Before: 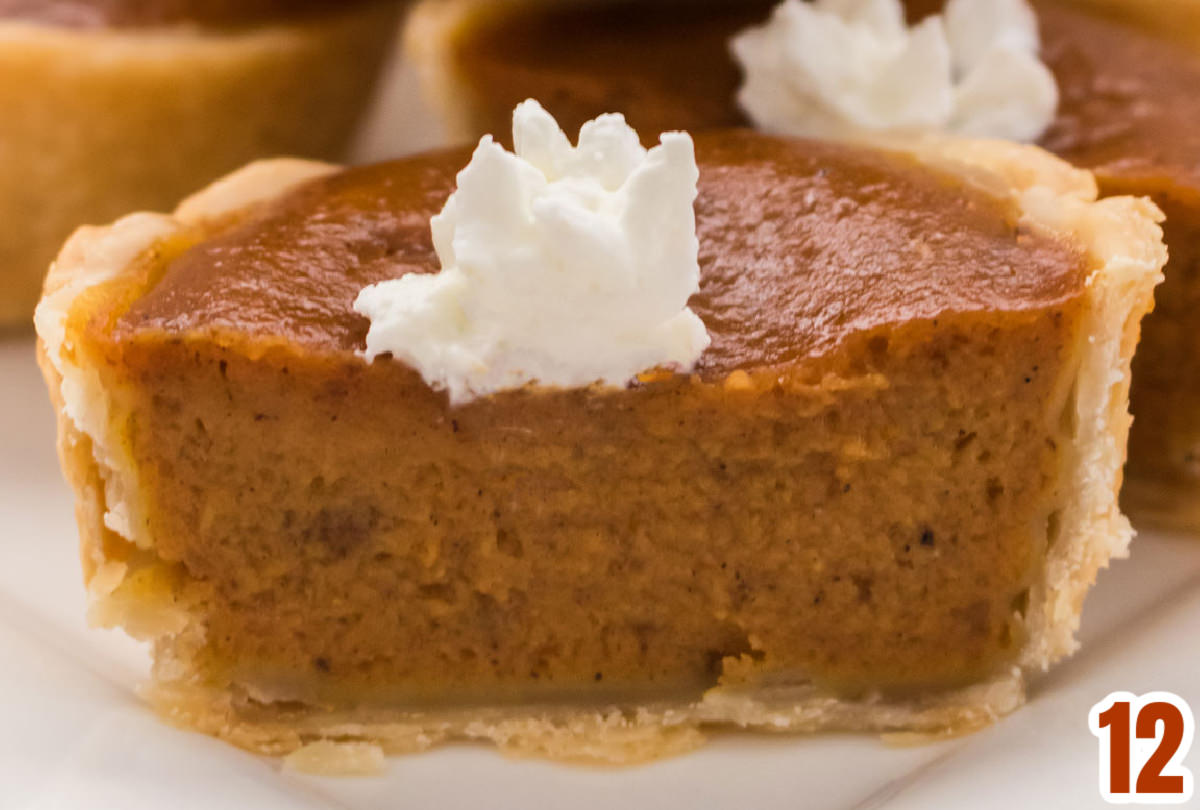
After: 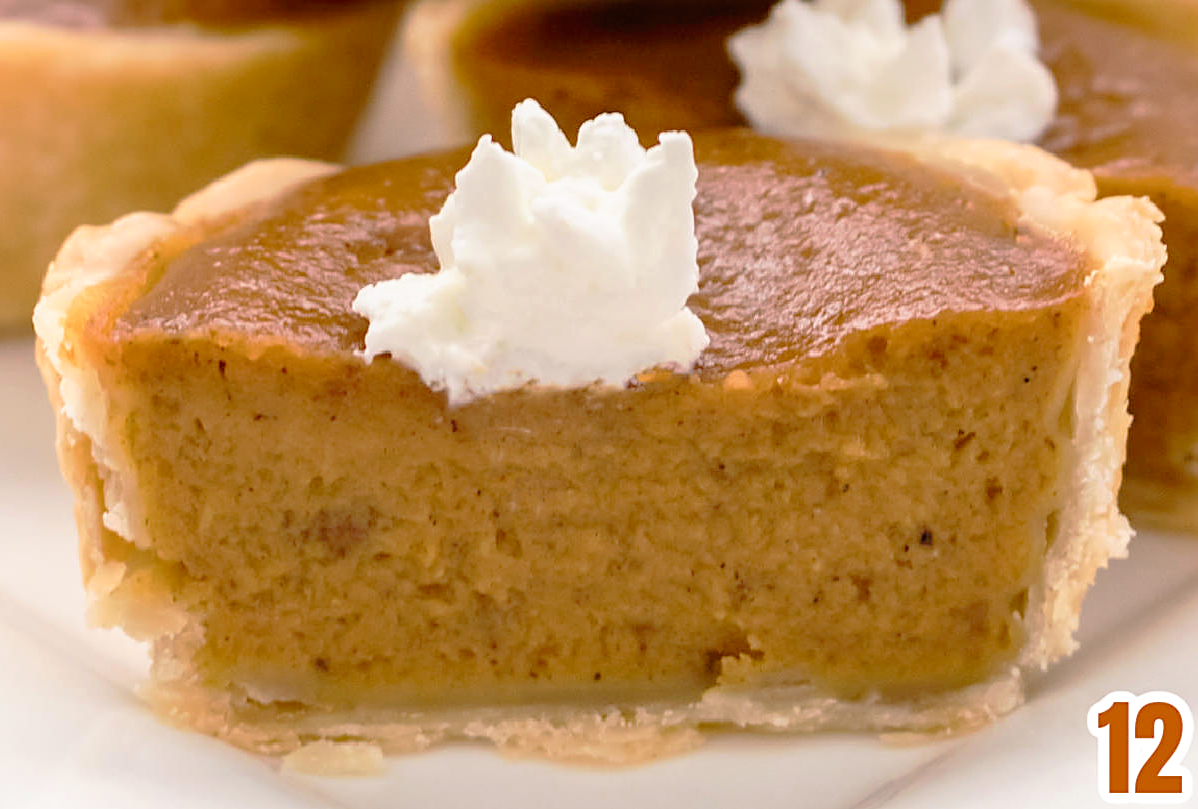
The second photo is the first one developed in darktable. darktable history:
crop and rotate: left 0.126%
sharpen: on, module defaults
tone curve: curves: ch0 [(0, 0) (0.003, 0.007) (0.011, 0.011) (0.025, 0.021) (0.044, 0.04) (0.069, 0.07) (0.1, 0.129) (0.136, 0.187) (0.177, 0.254) (0.224, 0.325) (0.277, 0.398) (0.335, 0.461) (0.399, 0.513) (0.468, 0.571) (0.543, 0.624) (0.623, 0.69) (0.709, 0.777) (0.801, 0.86) (0.898, 0.953) (1, 1)], preserve colors none
